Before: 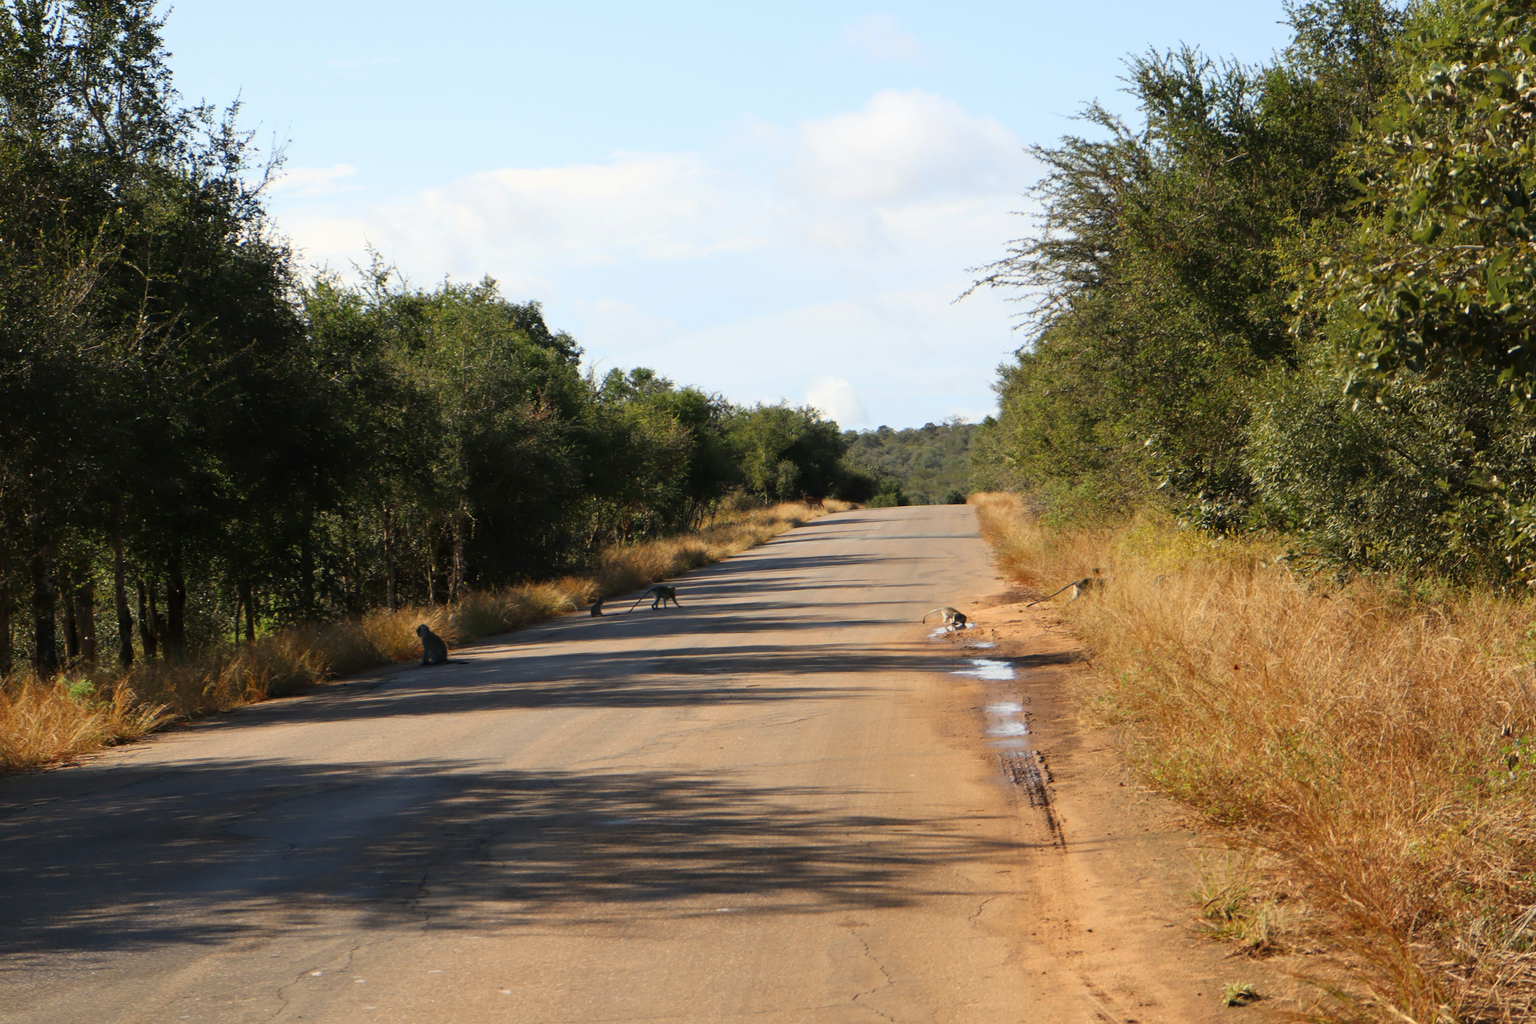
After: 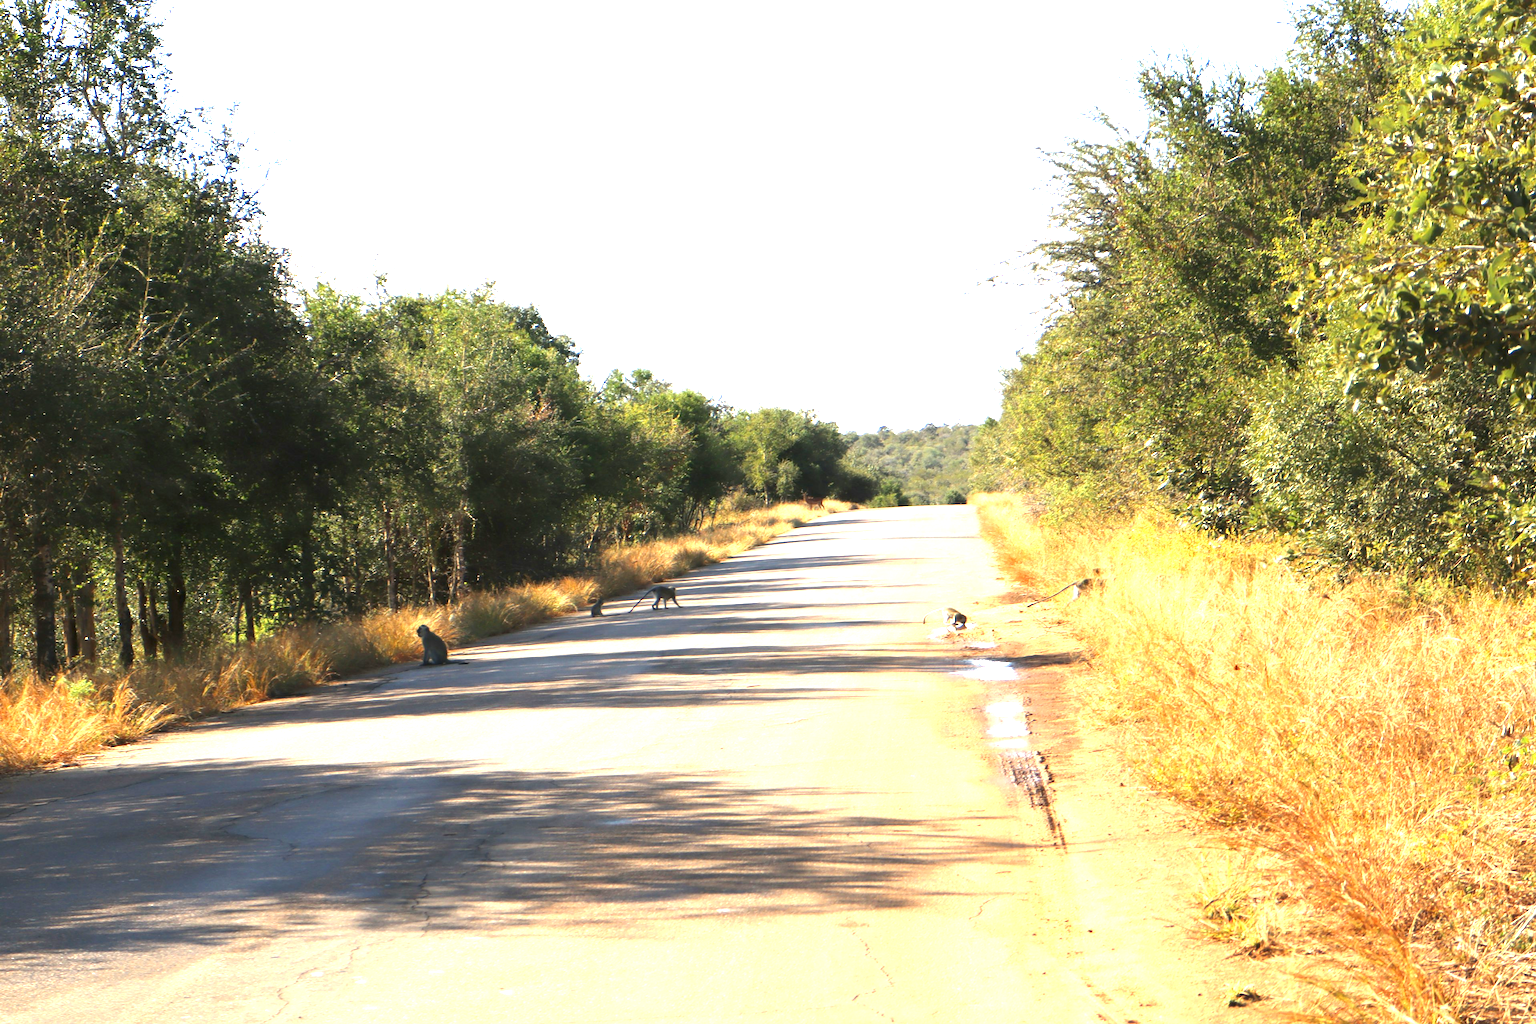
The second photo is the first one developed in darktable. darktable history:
exposure: black level correction 0, exposure 1.93 EV, compensate highlight preservation false
